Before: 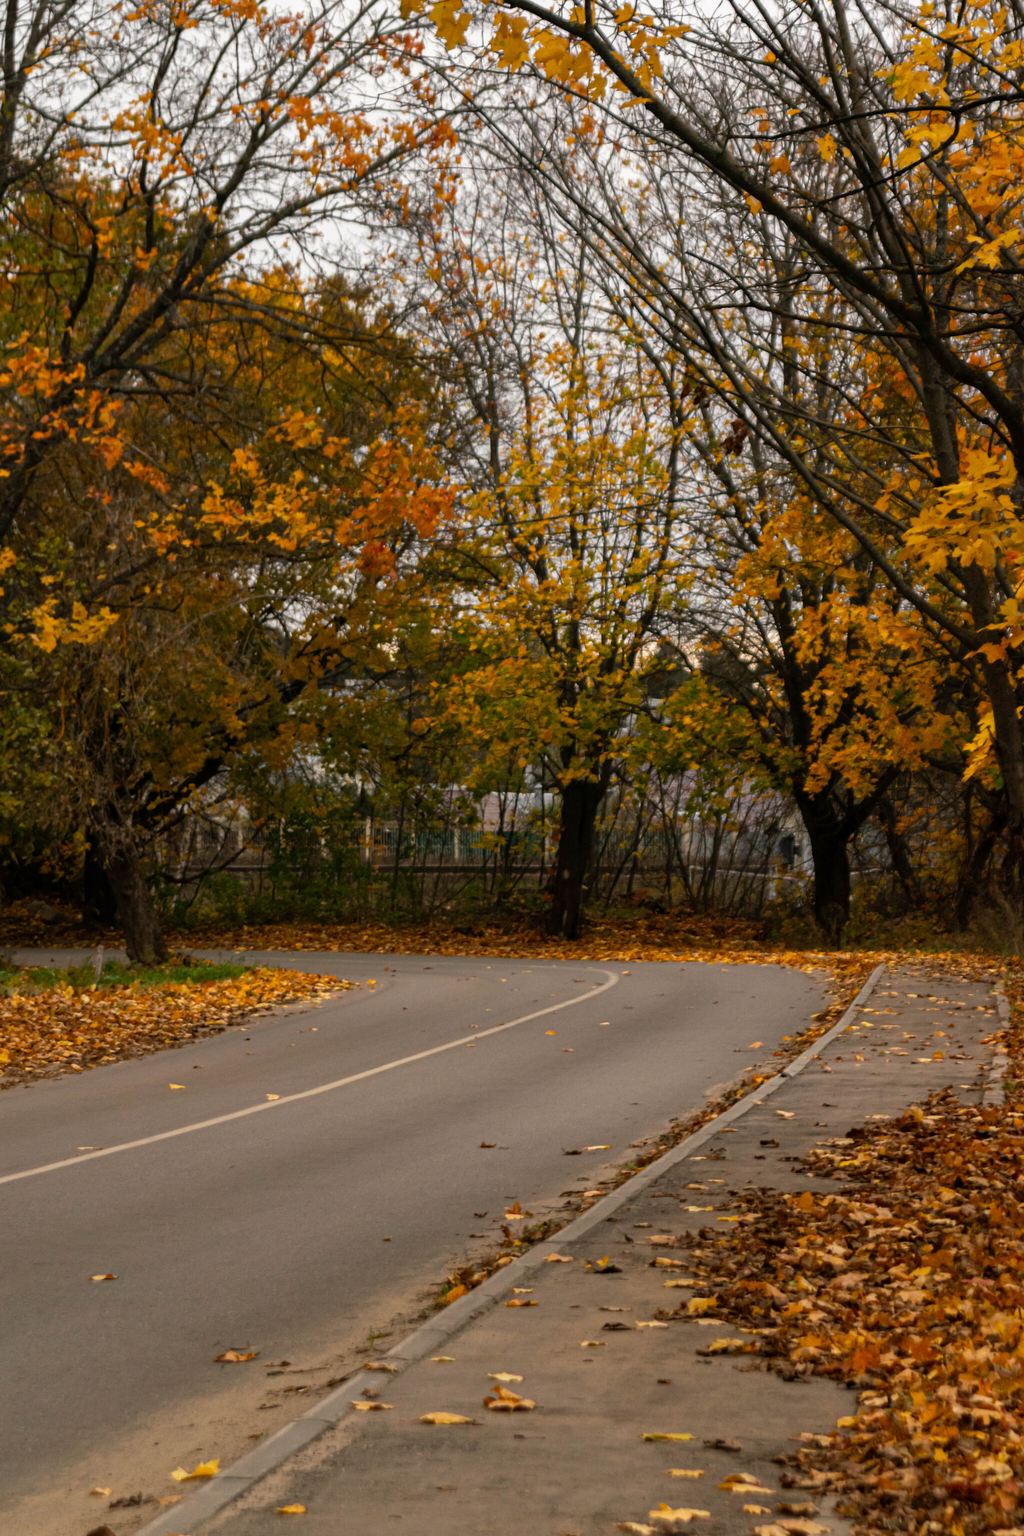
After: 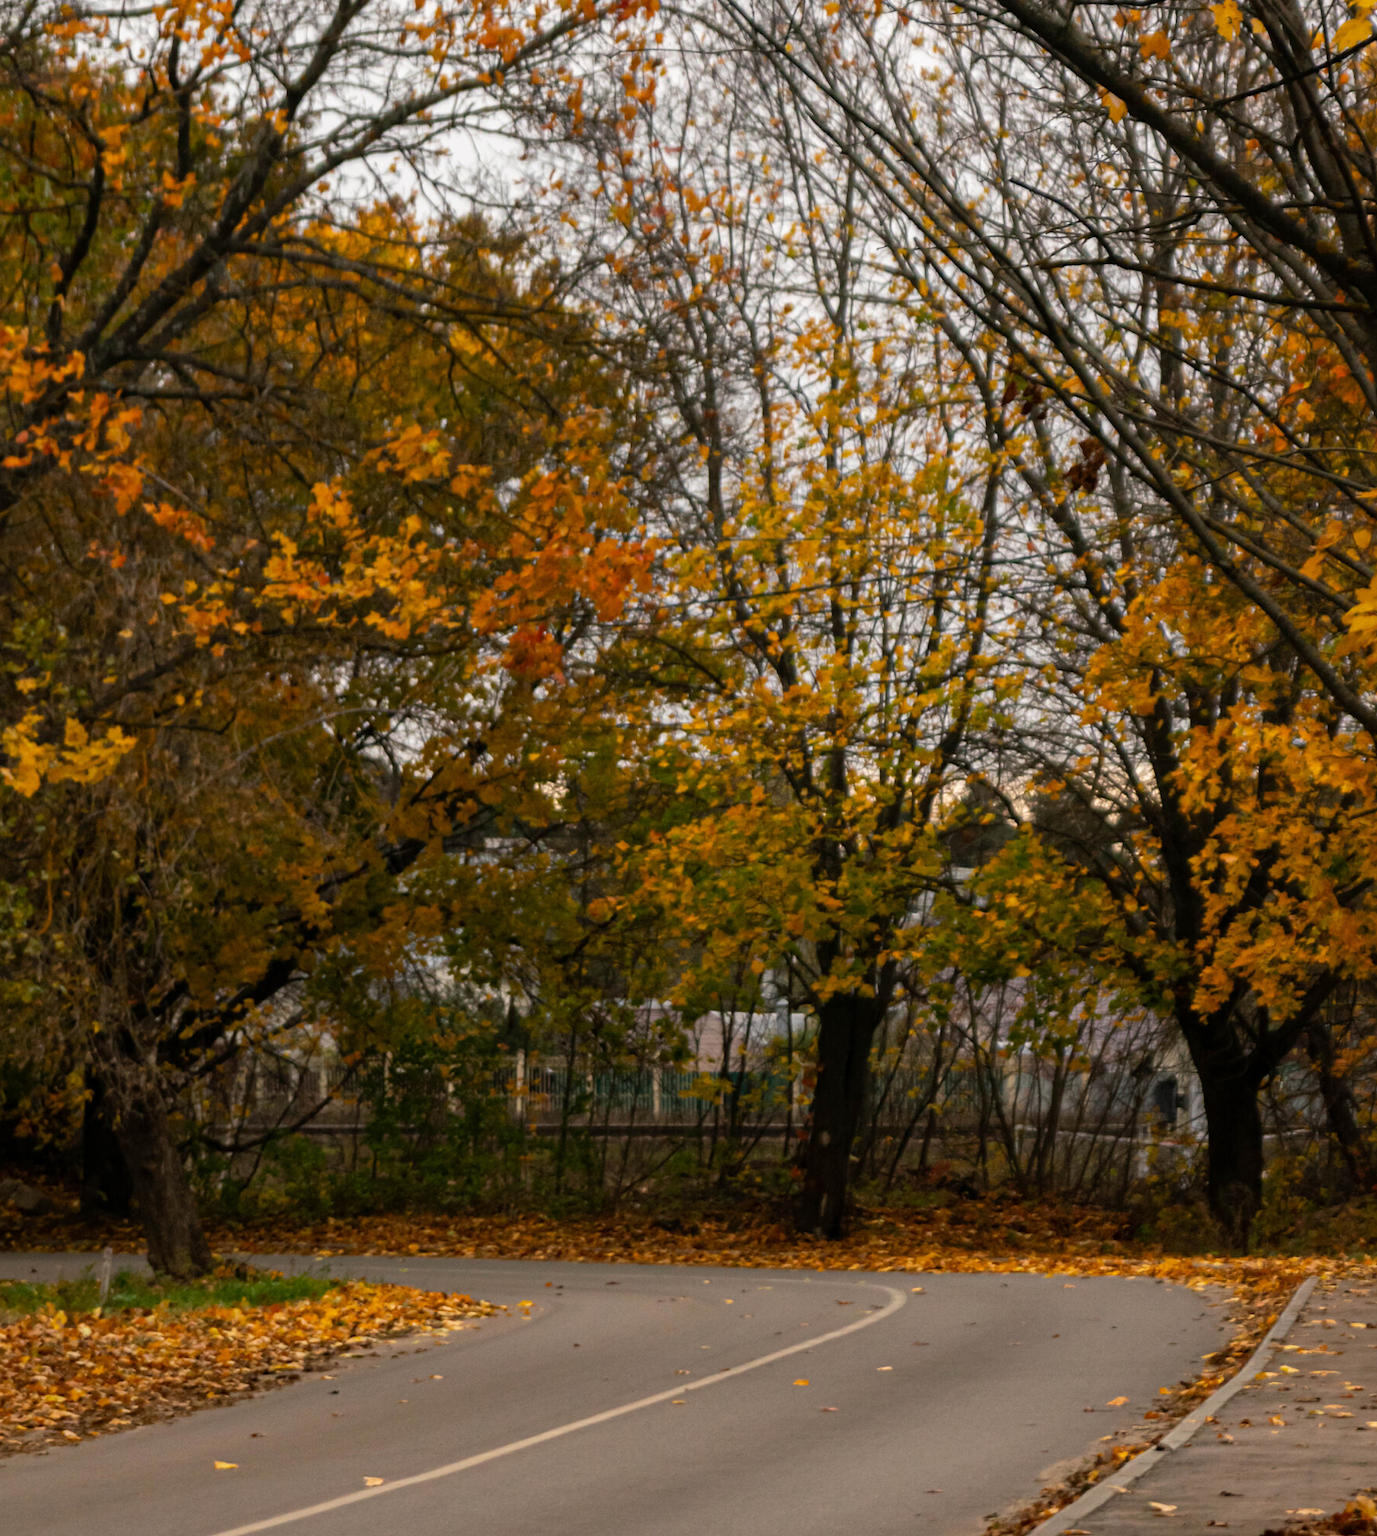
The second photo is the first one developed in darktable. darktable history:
crop: left 3.011%, top 8.824%, right 9.64%, bottom 26.259%
